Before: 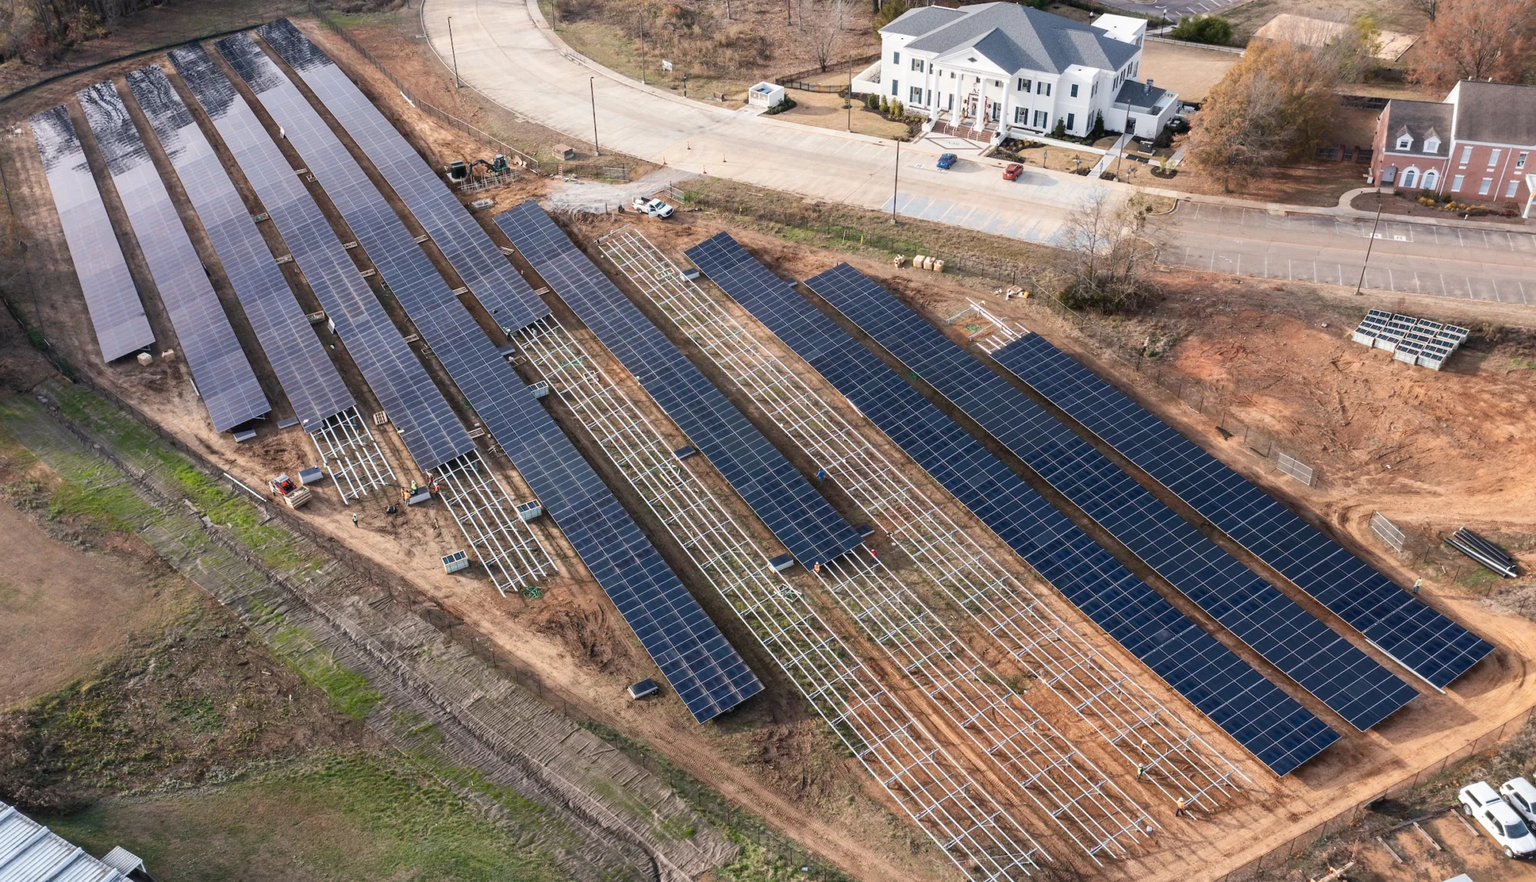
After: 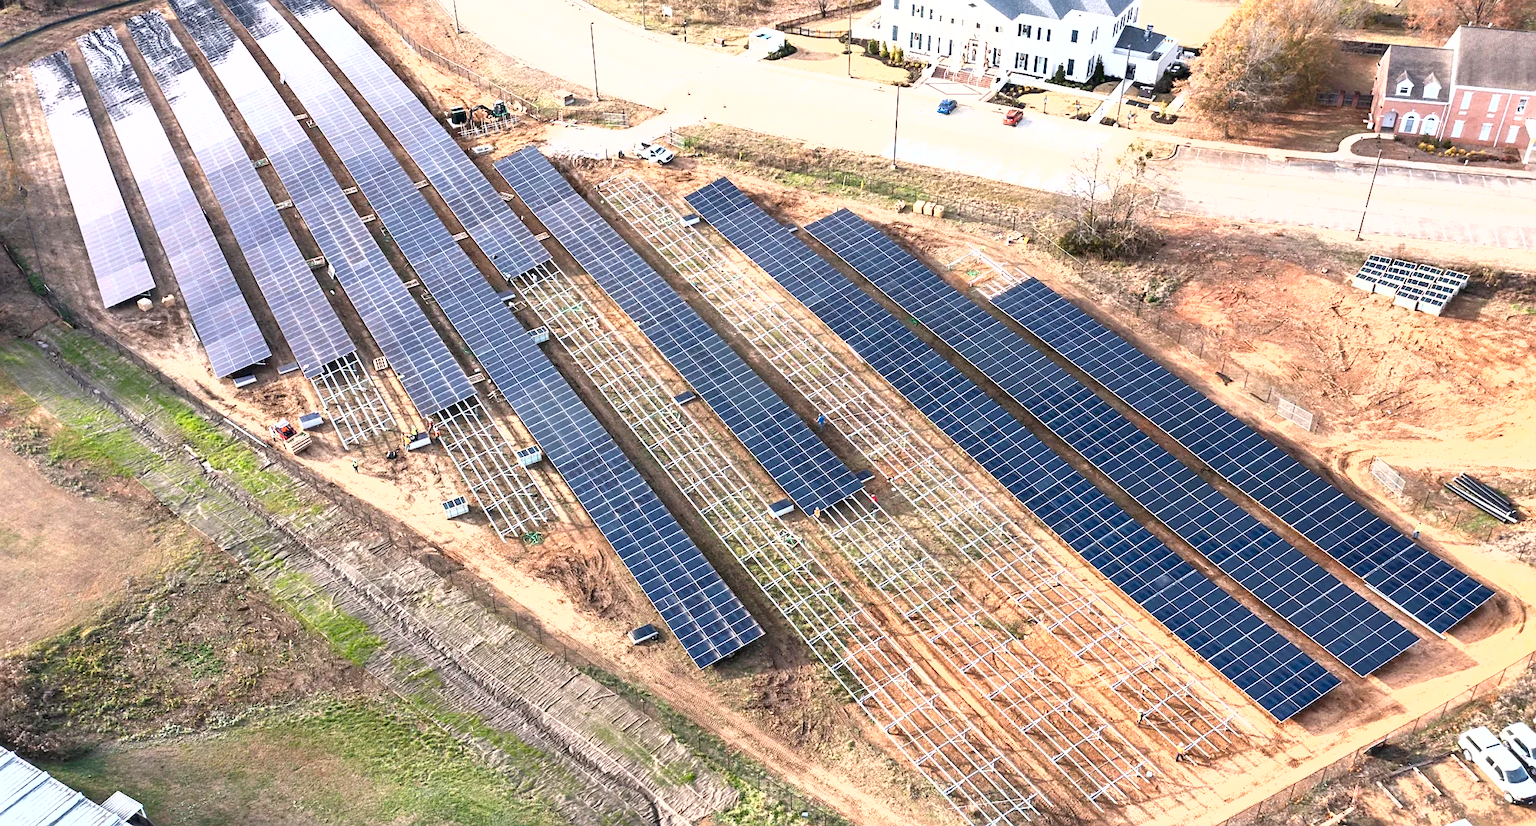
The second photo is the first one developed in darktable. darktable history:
crop and rotate: top 6.25%
sharpen: radius 1.864, amount 0.398, threshold 1.271
exposure: black level correction 0.001, exposure 1.3 EV, compensate highlight preservation false
shadows and highlights: radius 125.46, shadows 30.51, highlights -30.51, low approximation 0.01, soften with gaussian
